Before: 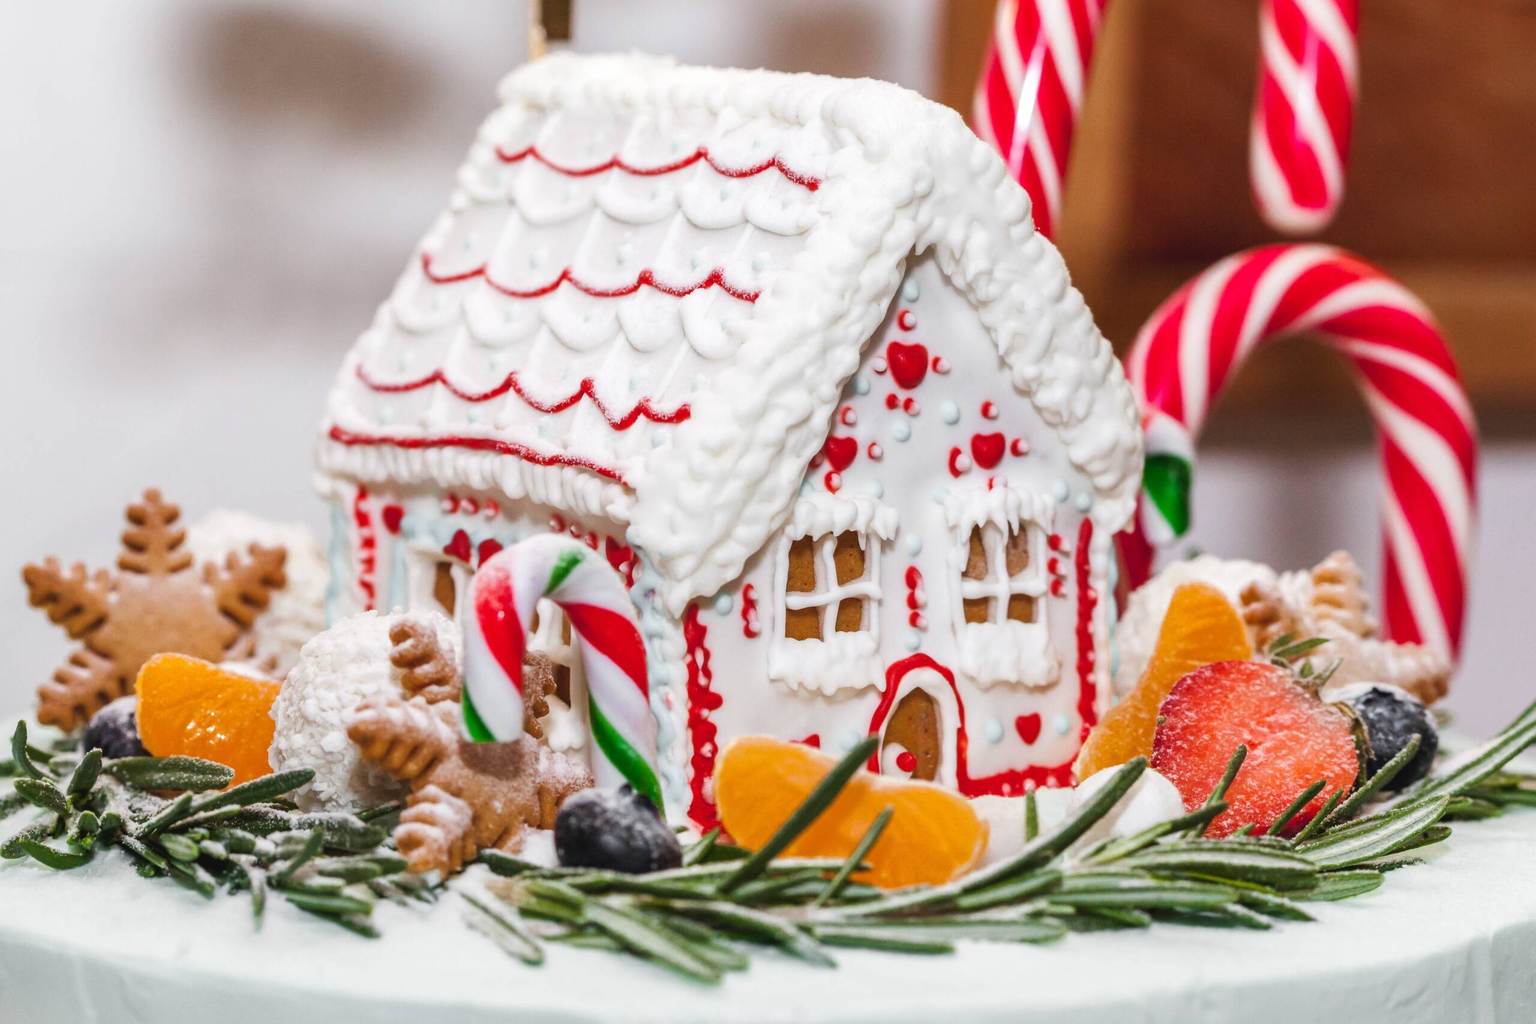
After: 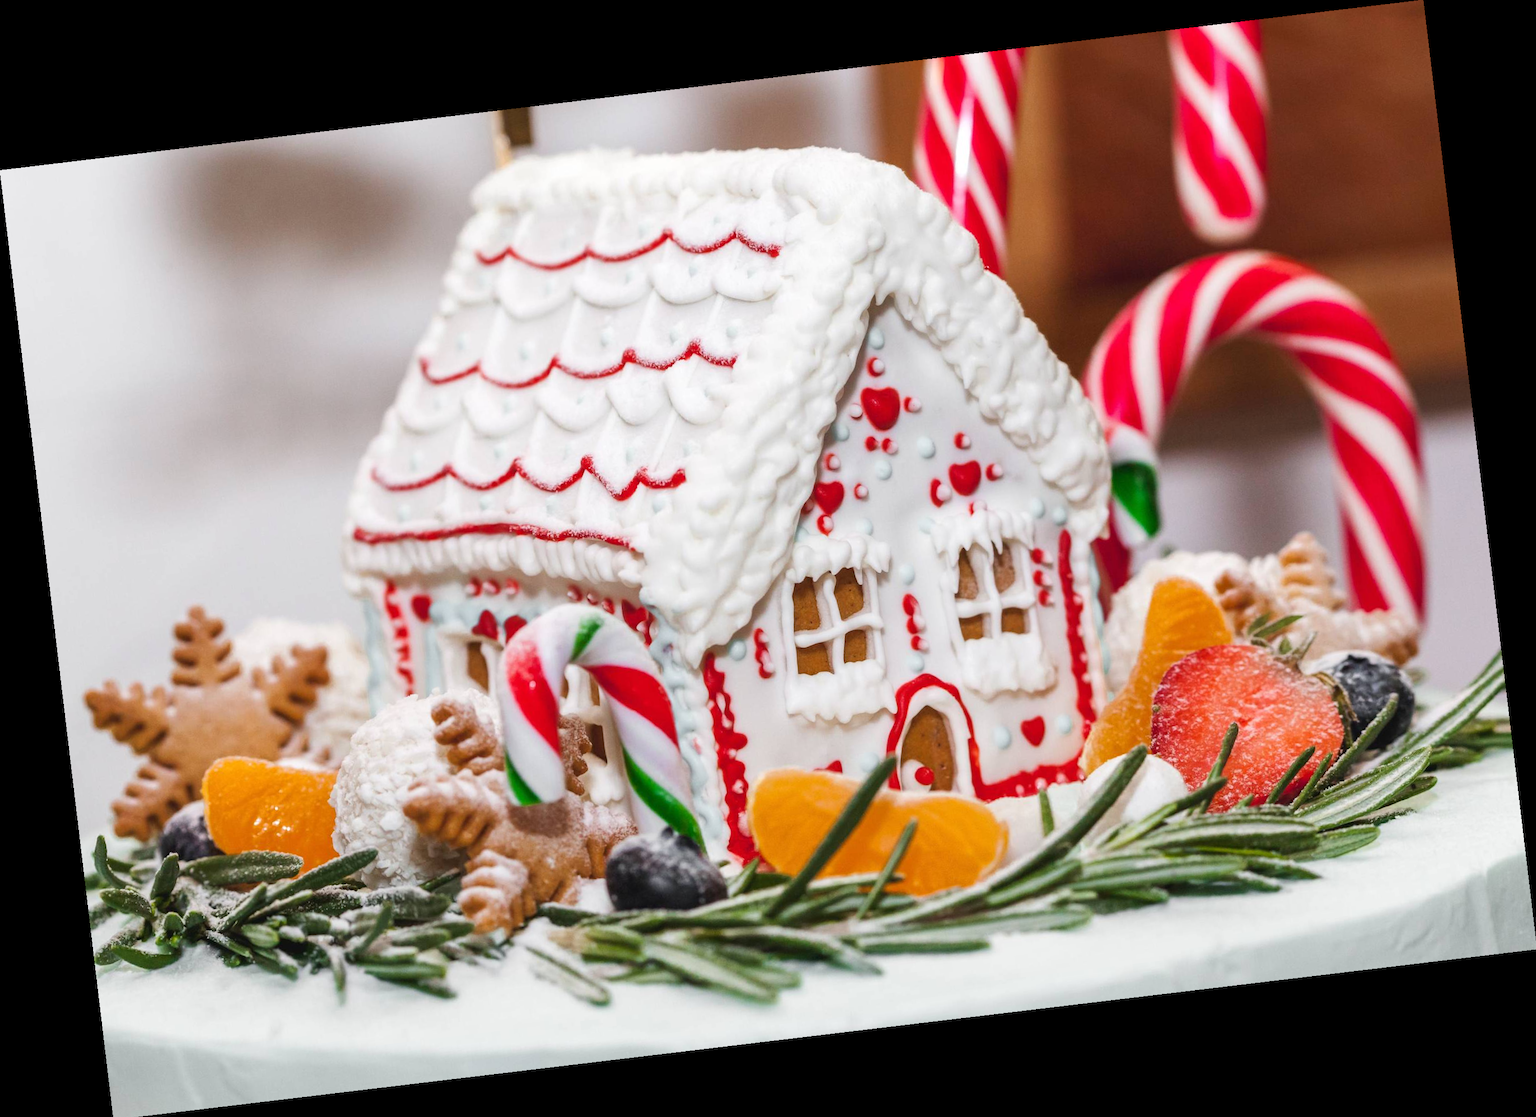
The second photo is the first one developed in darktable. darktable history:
crop: bottom 0.071%
rotate and perspective: rotation -6.83°, automatic cropping off
